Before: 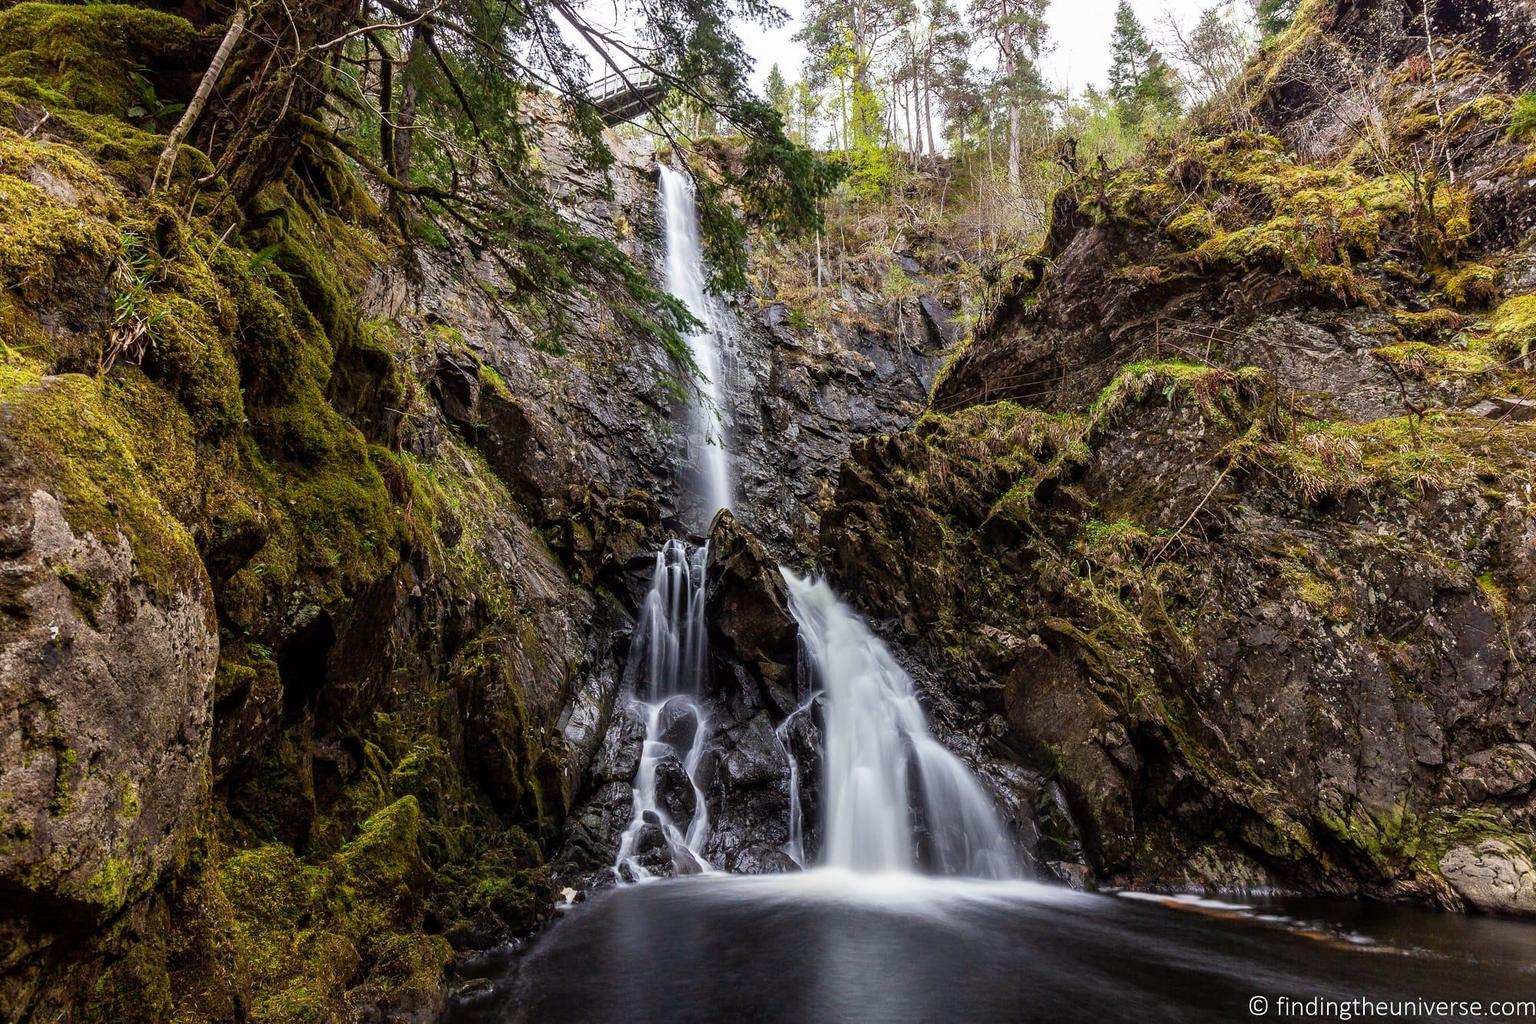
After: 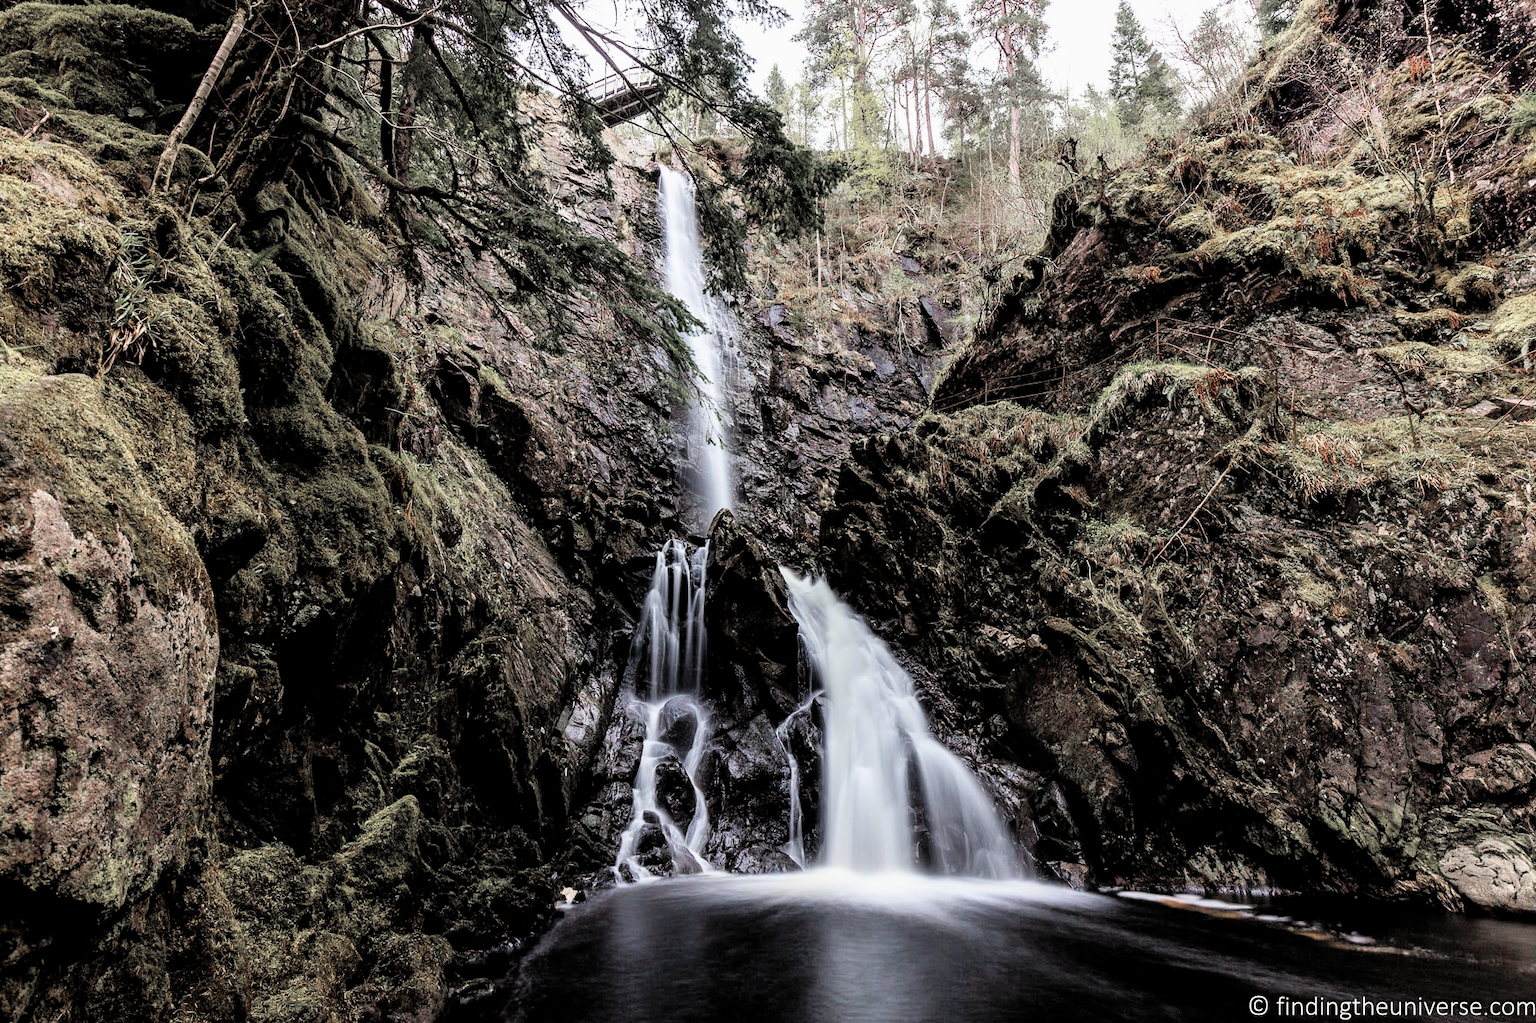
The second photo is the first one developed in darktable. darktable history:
color zones: curves: ch1 [(0, 0.708) (0.088, 0.648) (0.245, 0.187) (0.429, 0.326) (0.571, 0.498) (0.714, 0.5) (0.857, 0.5) (1, 0.708)]
contrast brightness saturation: brightness 0.154
filmic rgb: black relative exposure -6.23 EV, white relative exposure 2.79 EV, target black luminance 0%, hardness 4.57, latitude 67.4%, contrast 1.292, shadows ↔ highlights balance -3.35%
